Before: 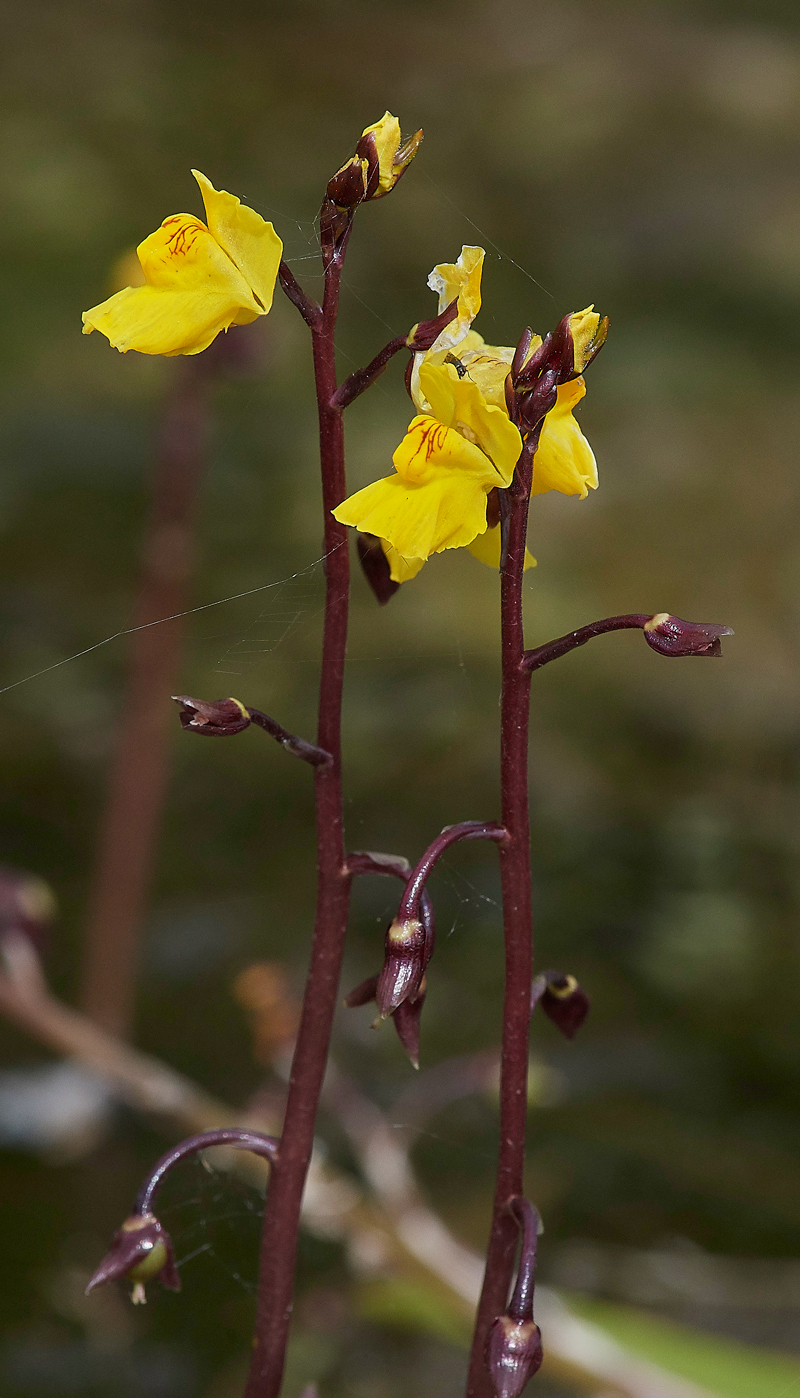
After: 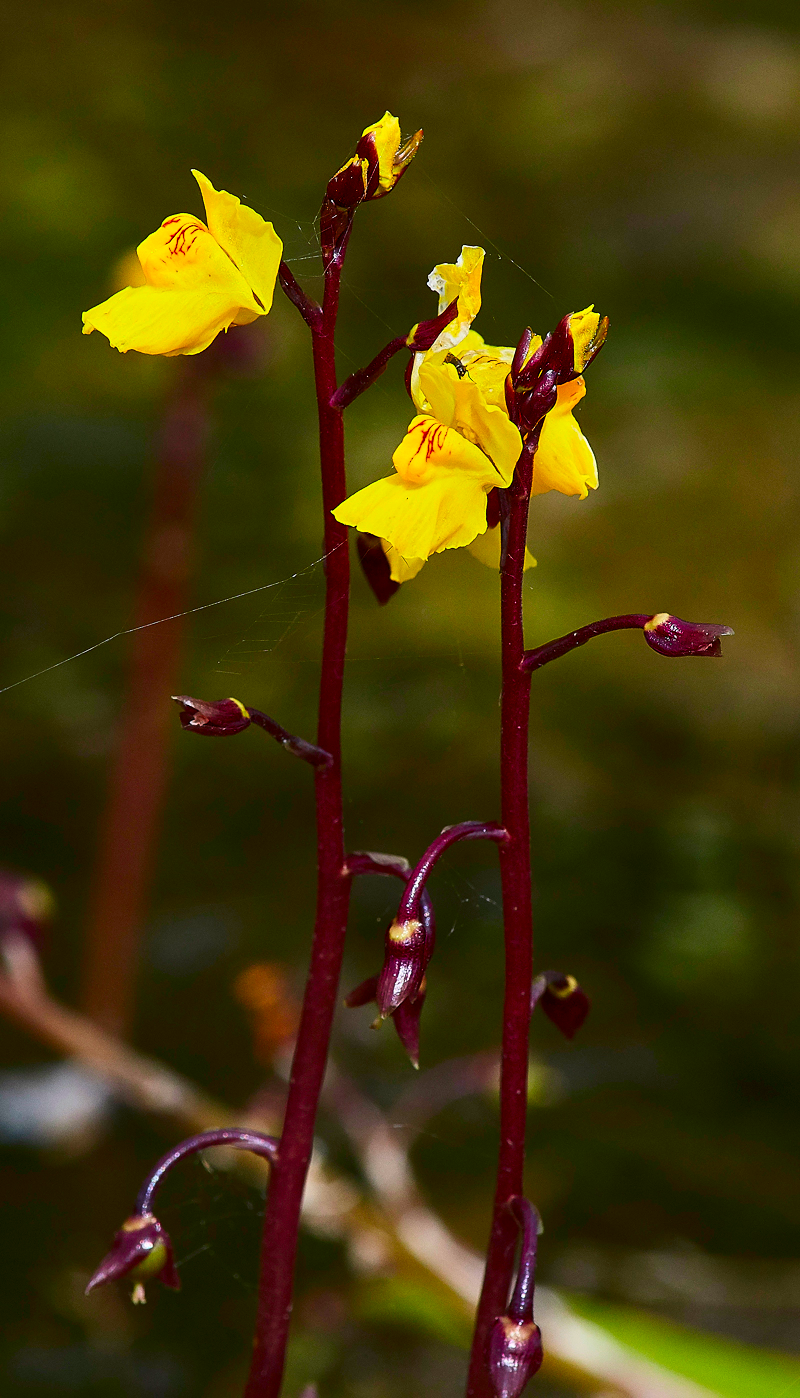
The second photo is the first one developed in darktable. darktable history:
contrast brightness saturation: contrast 0.263, brightness 0.019, saturation 0.863
